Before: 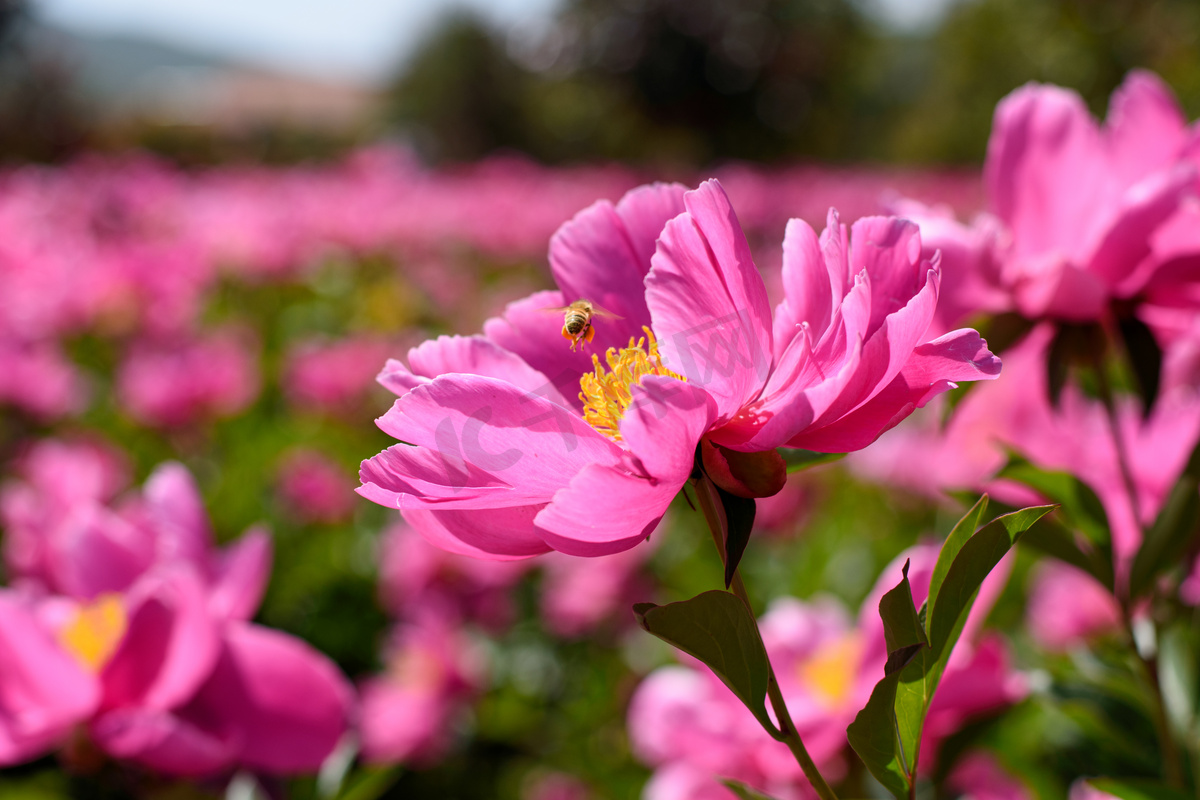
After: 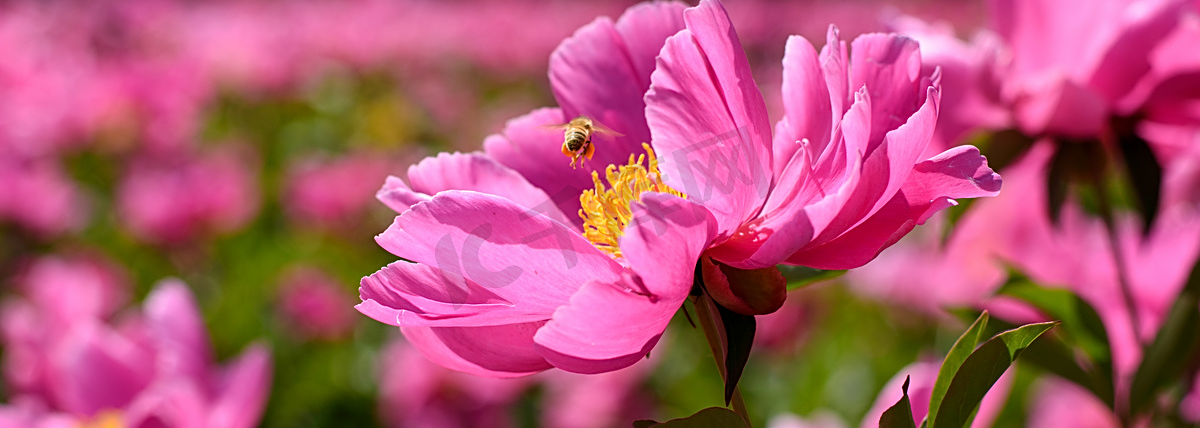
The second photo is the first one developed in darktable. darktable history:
crop and rotate: top 23.043%, bottom 23.437%
sharpen: on, module defaults
